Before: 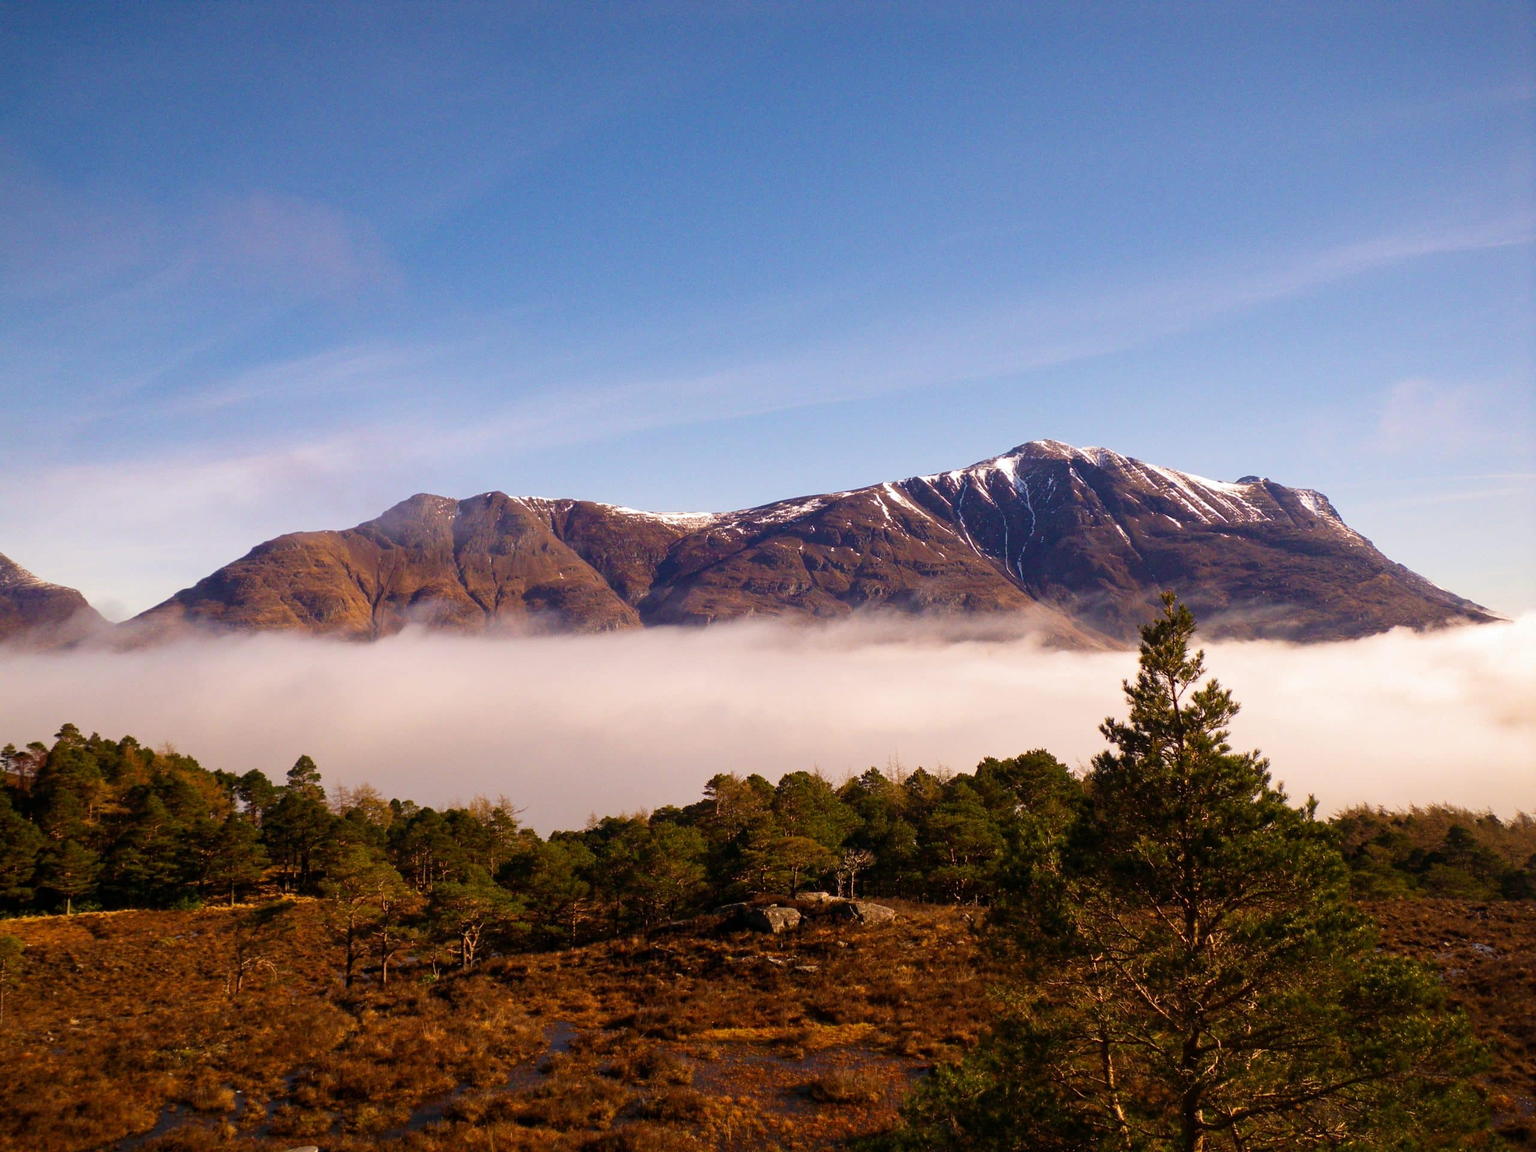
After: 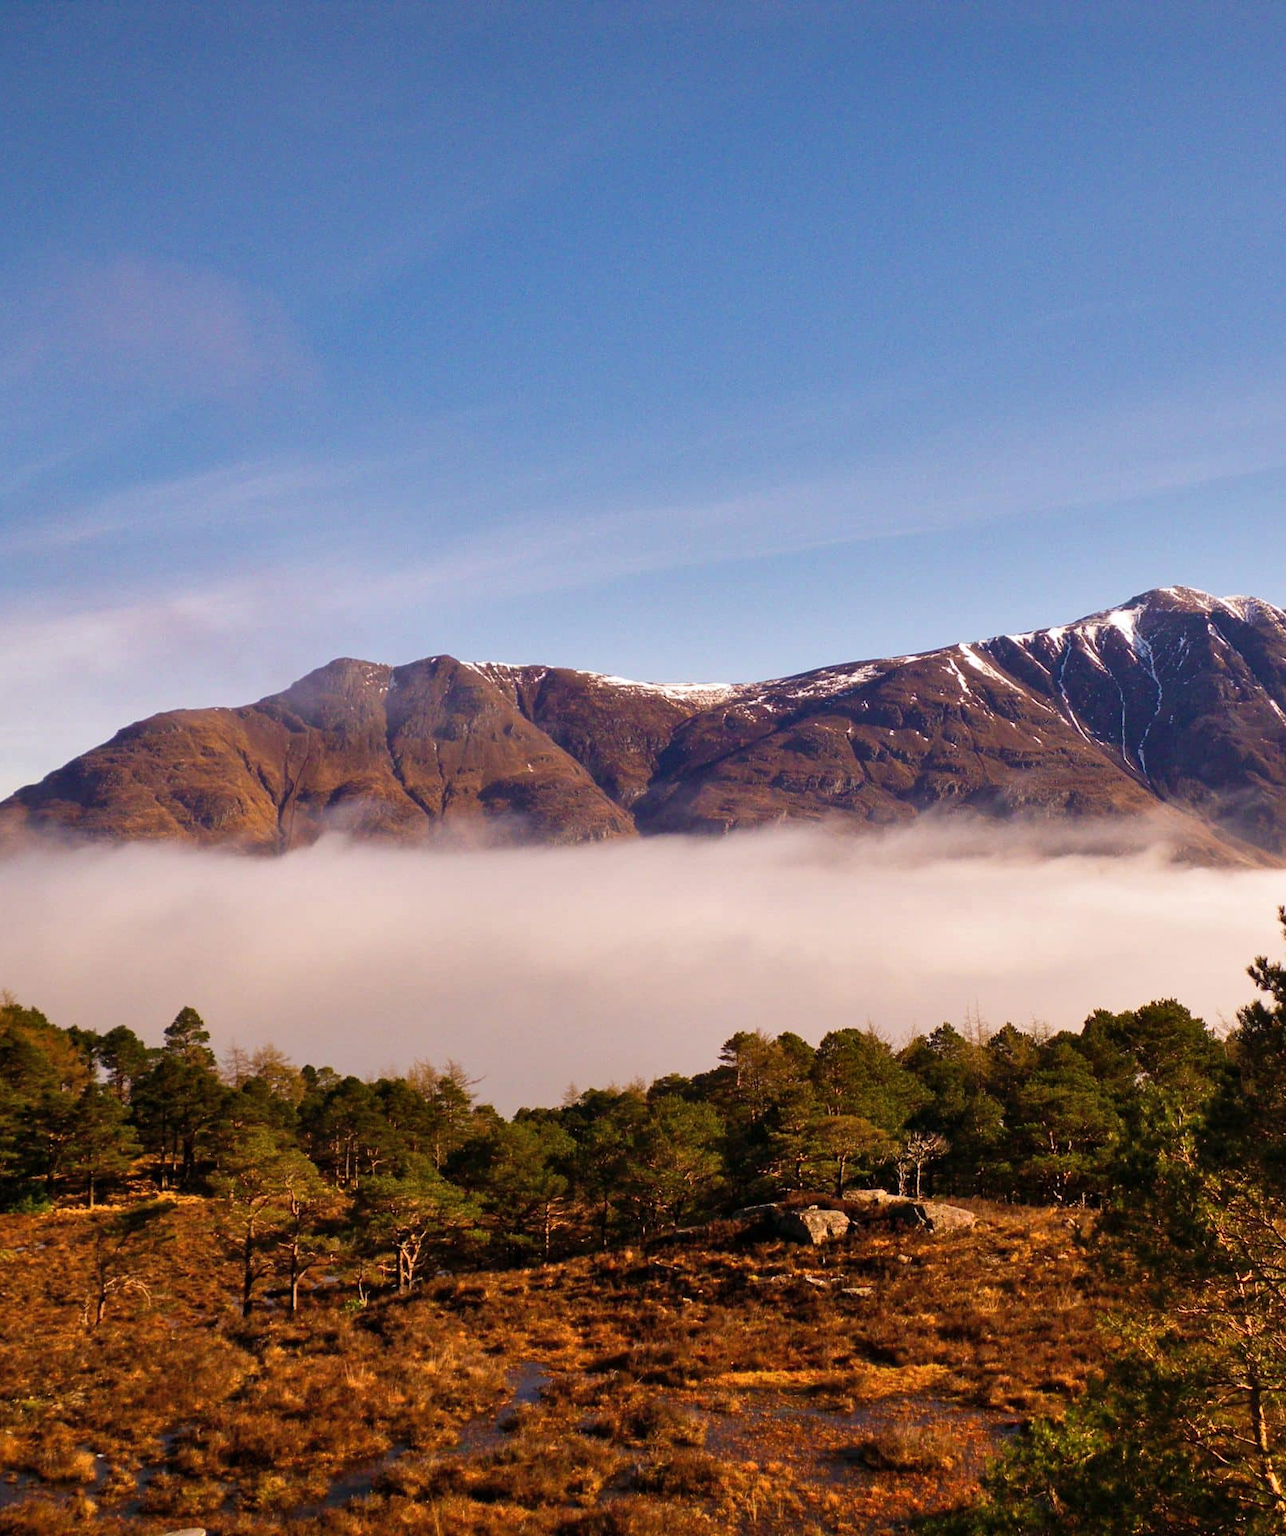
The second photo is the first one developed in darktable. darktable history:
crop: left 10.667%, right 26.507%
levels: white 99.97%
shadows and highlights: white point adjustment 0.068, soften with gaussian
